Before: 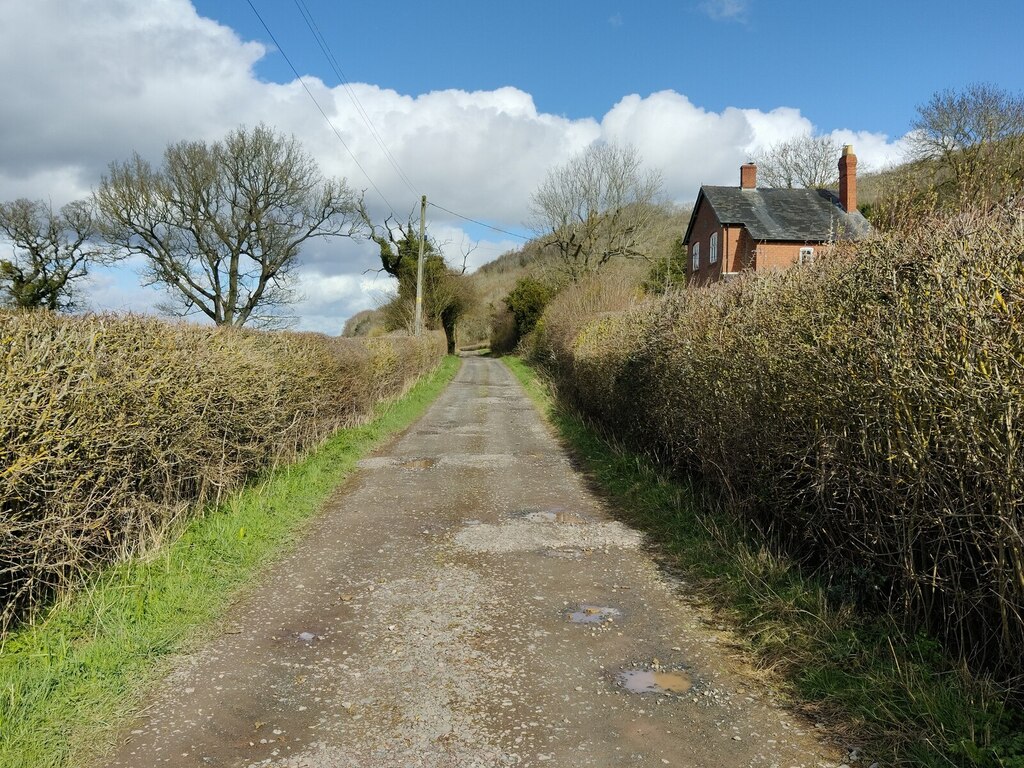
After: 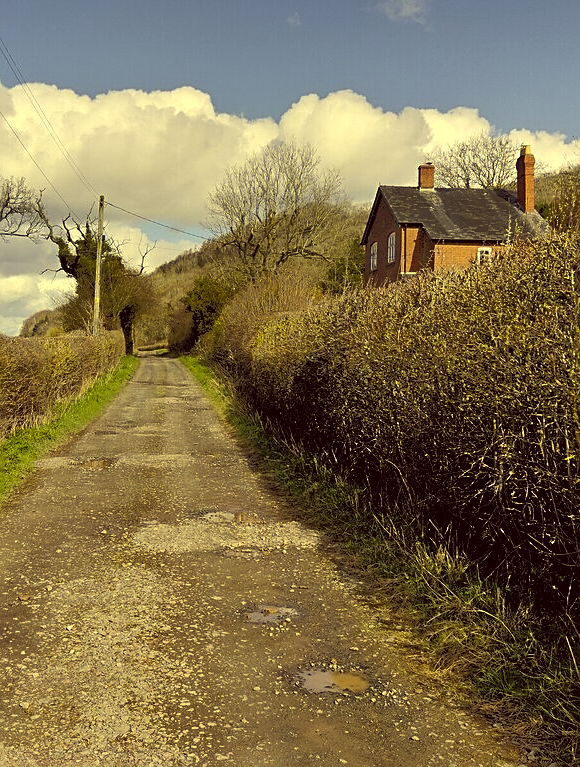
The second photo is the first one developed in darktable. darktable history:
sharpen: on, module defaults
levels: levels [0.029, 0.545, 0.971]
color correction: highlights a* -0.482, highlights b* 40, shadows a* 9.8, shadows b* -0.161
crop: left 31.458%, top 0%, right 11.876%
tone equalizer: -8 EV -0.528 EV, -7 EV -0.319 EV, -6 EV -0.083 EV, -5 EV 0.413 EV, -4 EV 0.985 EV, -3 EV 0.791 EV, -2 EV -0.01 EV, -1 EV 0.14 EV, +0 EV -0.012 EV, smoothing 1
